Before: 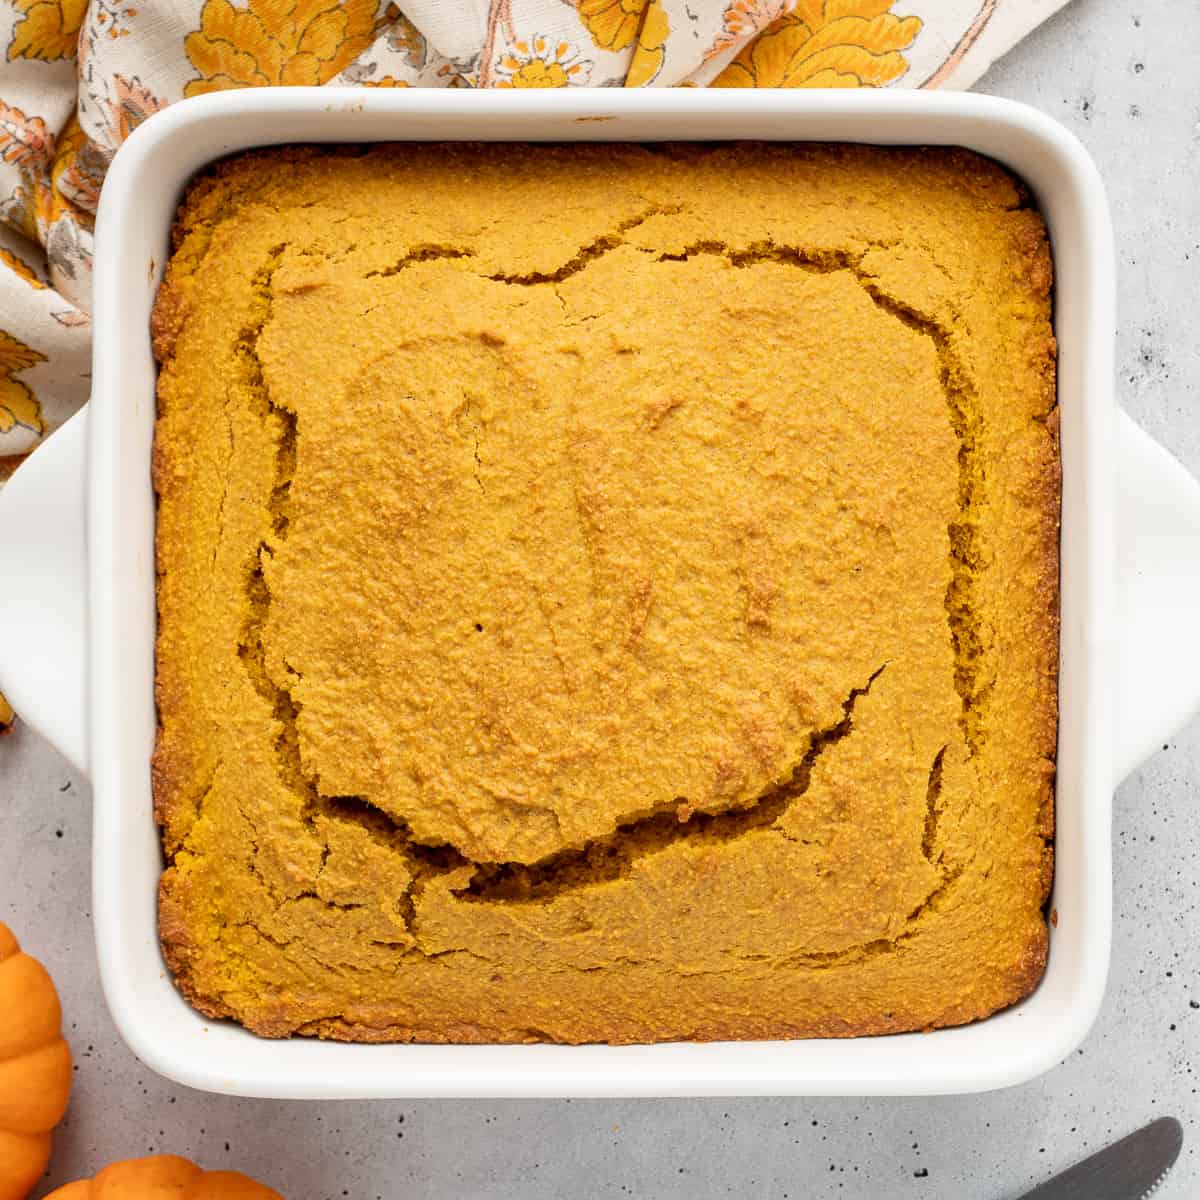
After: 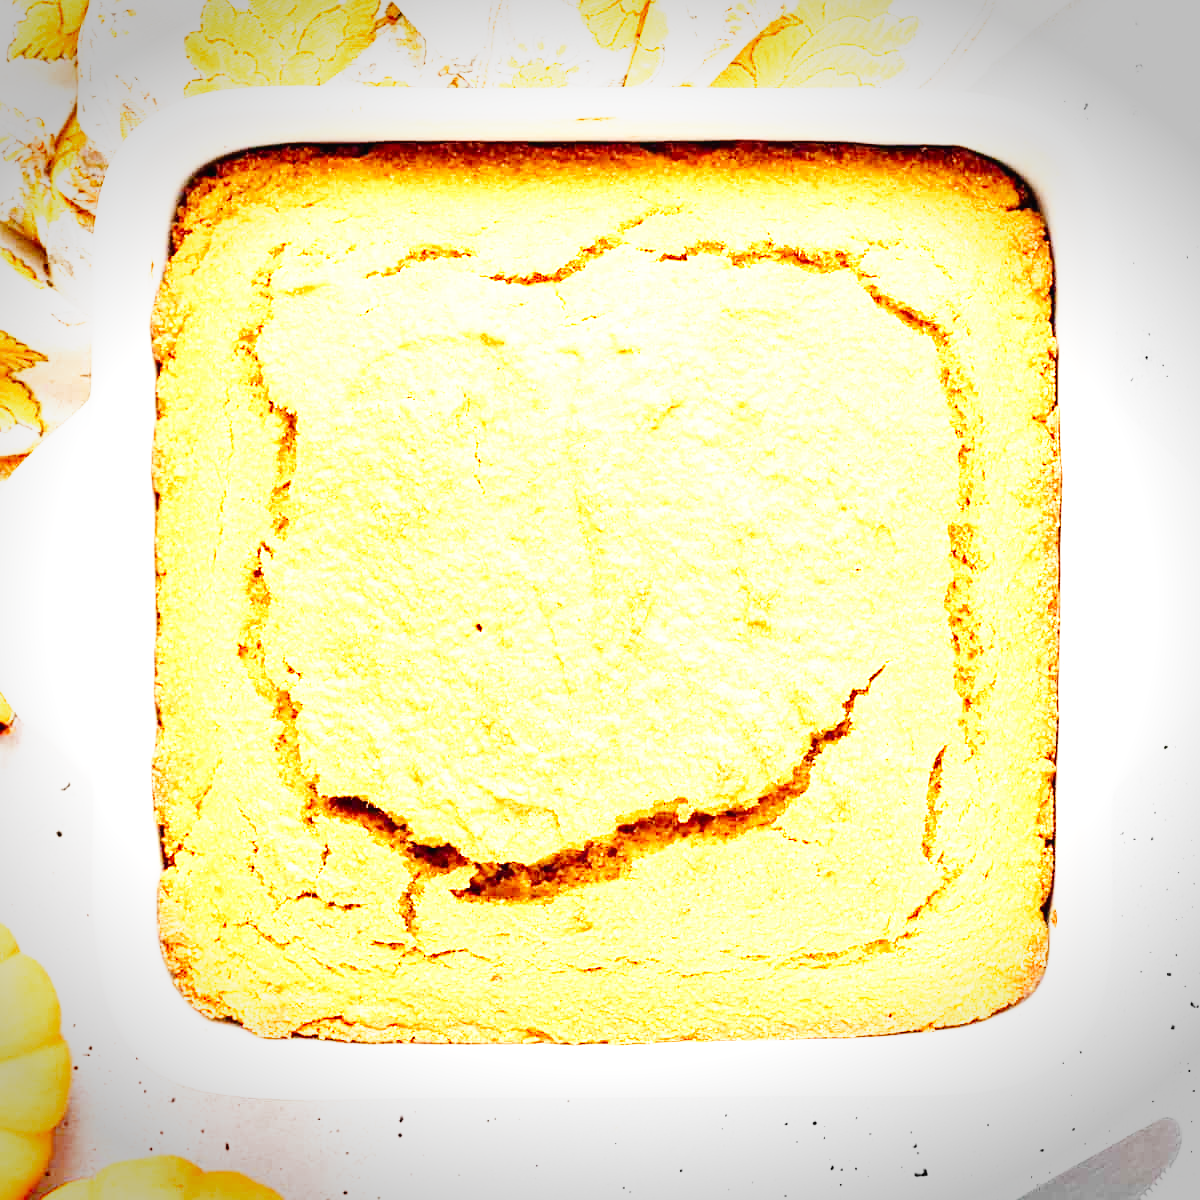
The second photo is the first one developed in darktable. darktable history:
sharpen: amount 0.207
vignetting: fall-off start 89.31%, fall-off radius 44.25%, saturation 0.048, width/height ratio 1.159
base curve: curves: ch0 [(0, 0.003) (0.001, 0.002) (0.006, 0.004) (0.02, 0.022) (0.048, 0.086) (0.094, 0.234) (0.162, 0.431) (0.258, 0.629) (0.385, 0.8) (0.548, 0.918) (0.751, 0.988) (1, 1)], preserve colors none
exposure: black level correction 0, exposure 1.685 EV, compensate exposure bias true, compensate highlight preservation false
